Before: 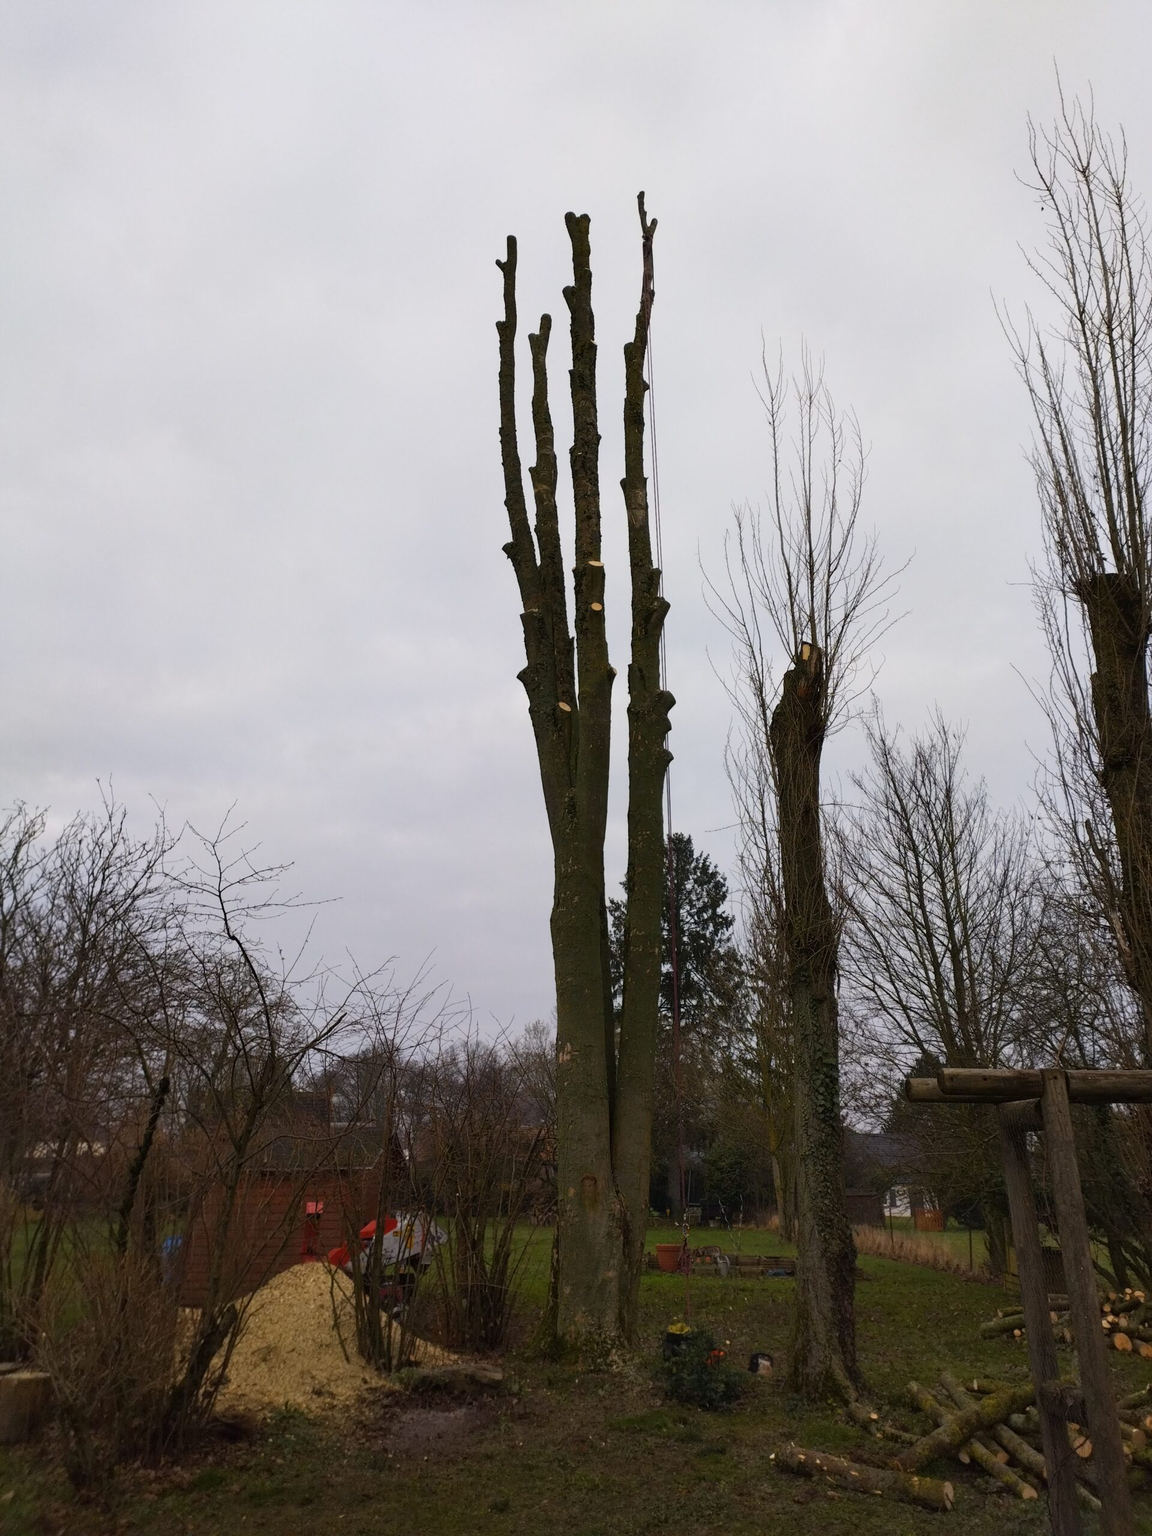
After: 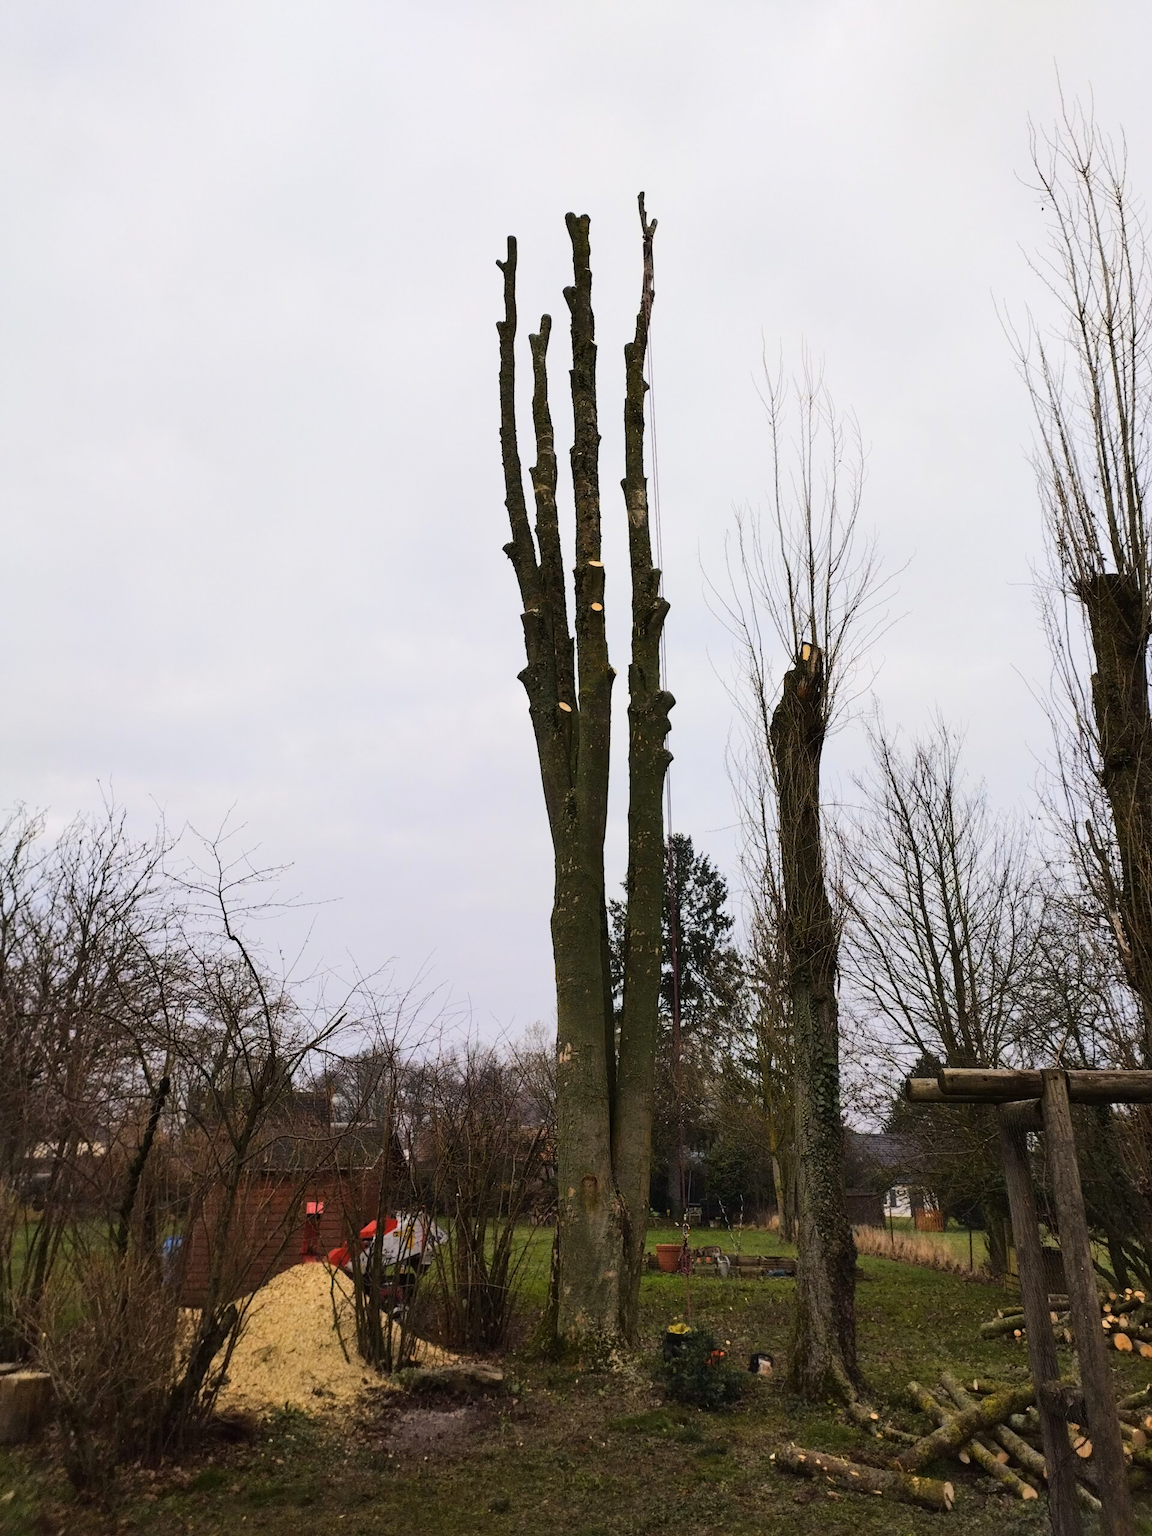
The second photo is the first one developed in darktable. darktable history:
tone equalizer: -7 EV 0.164 EV, -6 EV 0.601 EV, -5 EV 1.15 EV, -4 EV 1.36 EV, -3 EV 1.13 EV, -2 EV 0.6 EV, -1 EV 0.146 EV, edges refinement/feathering 500, mask exposure compensation -1.57 EV, preserve details no
